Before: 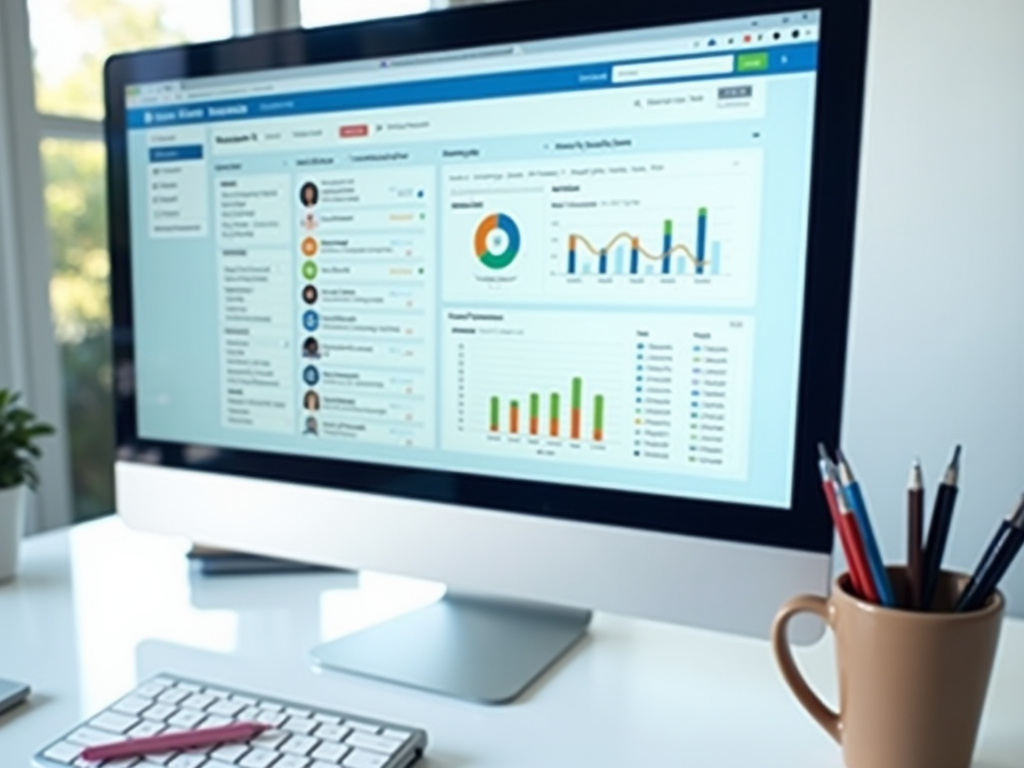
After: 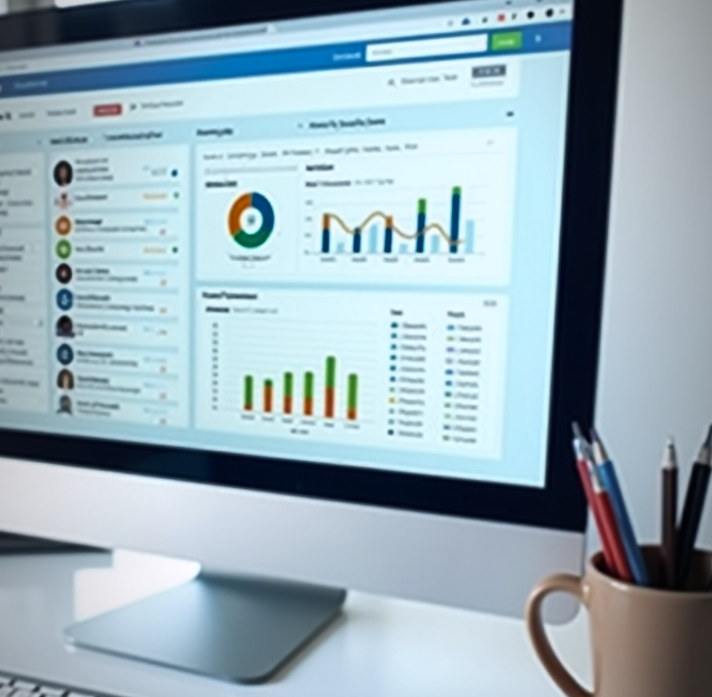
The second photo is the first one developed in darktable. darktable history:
crop and rotate: left 24.034%, top 2.838%, right 6.406%, bottom 6.299%
white balance: red 1.004, blue 1.024
shadows and highlights: soften with gaussian
vignetting: fall-off start 97%, fall-off radius 100%, width/height ratio 0.609, unbound false
